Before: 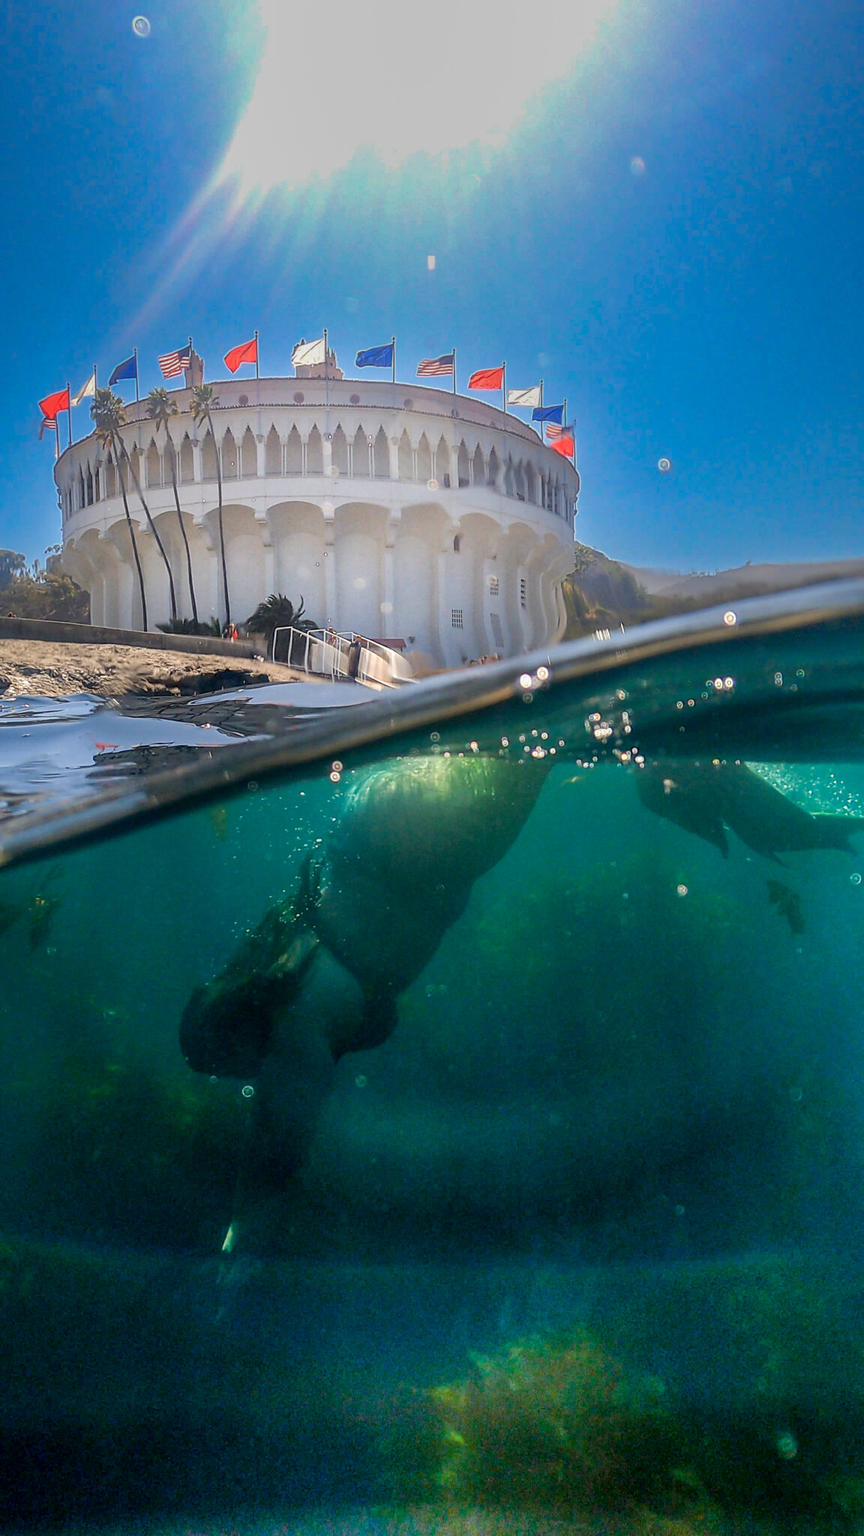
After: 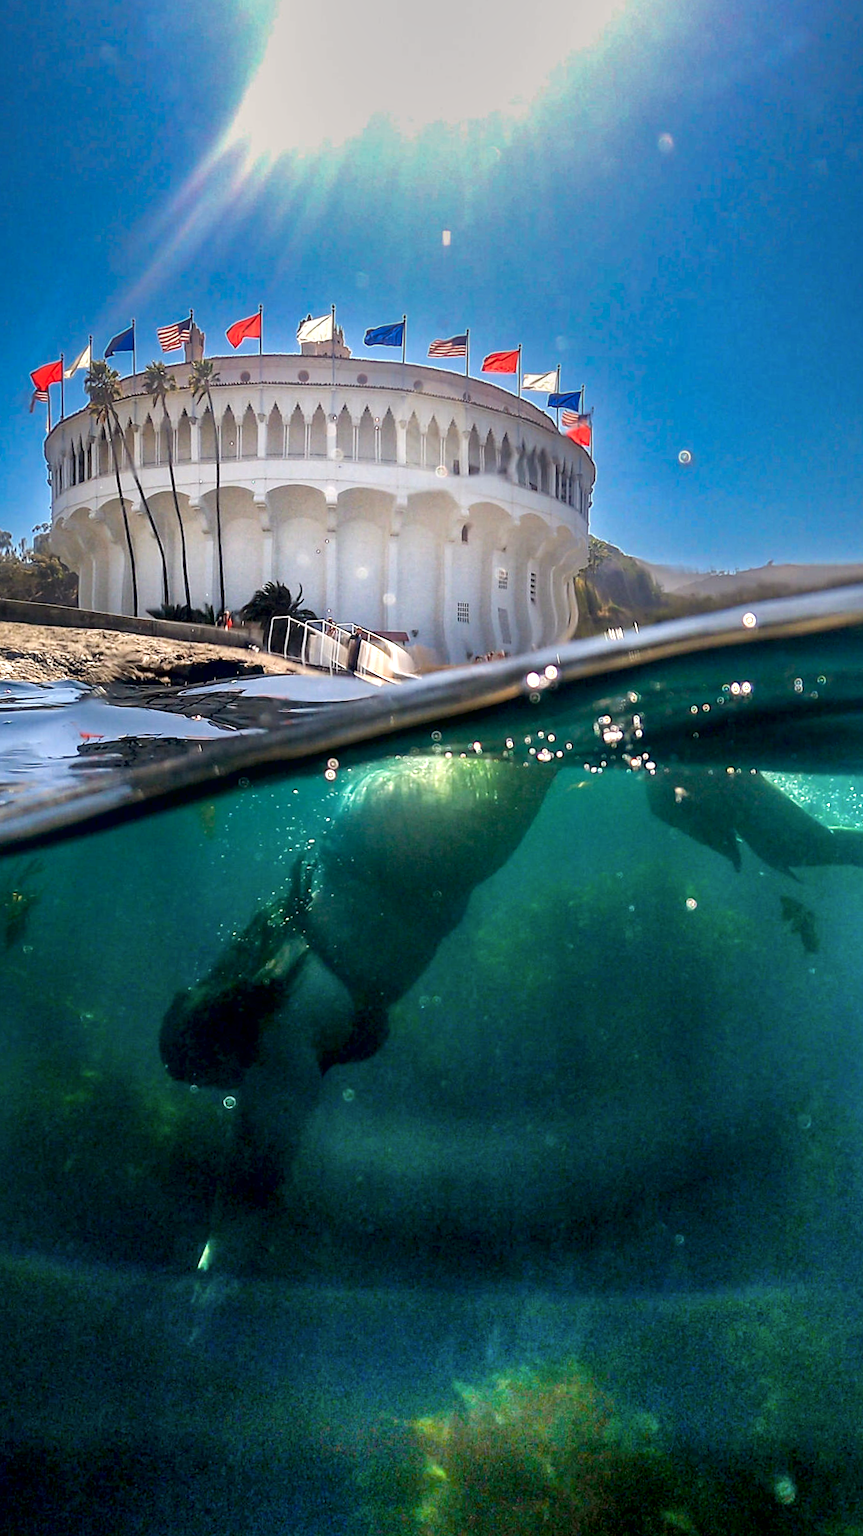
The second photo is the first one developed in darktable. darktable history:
contrast equalizer: y [[0.6 ×6], [0.55 ×6], [0 ×6], [0 ×6], [0 ×6]]
color correction: highlights a* 0.038, highlights b* -0.514
contrast brightness saturation: contrast 0.01, saturation -0.056
tone equalizer: on, module defaults
crop and rotate: angle -1.6°
